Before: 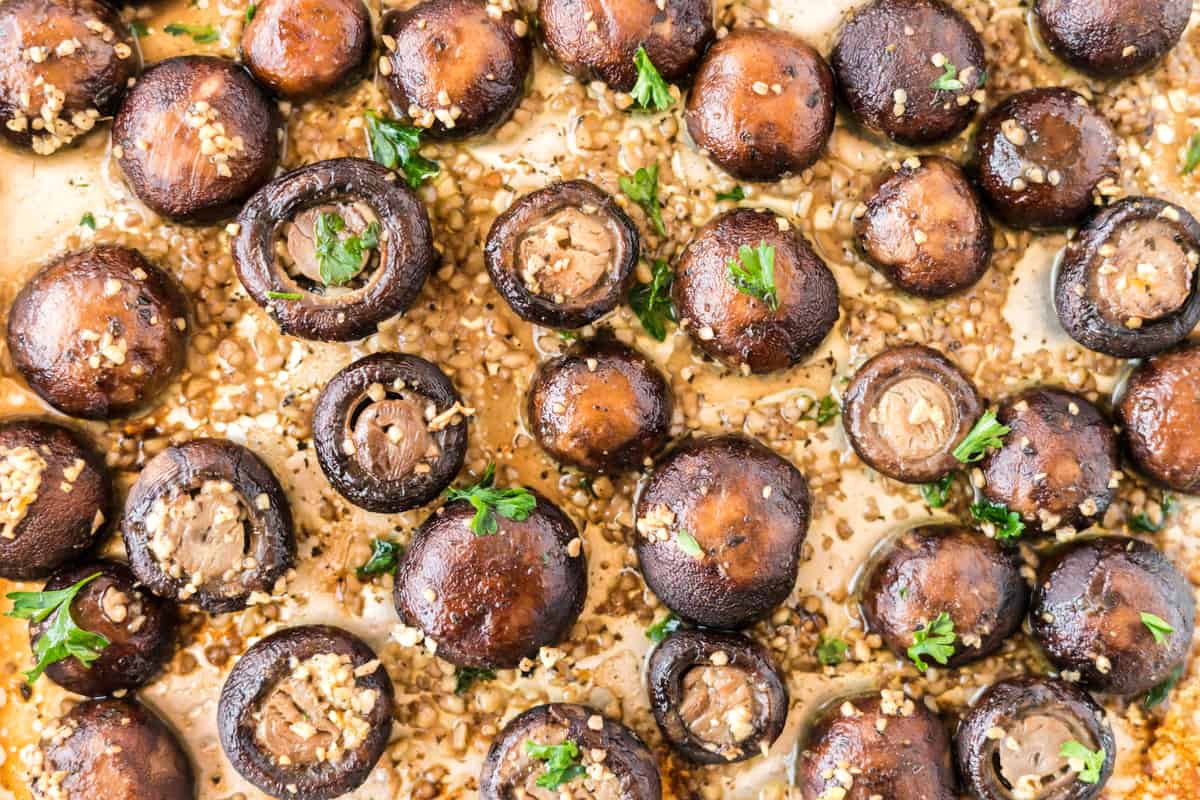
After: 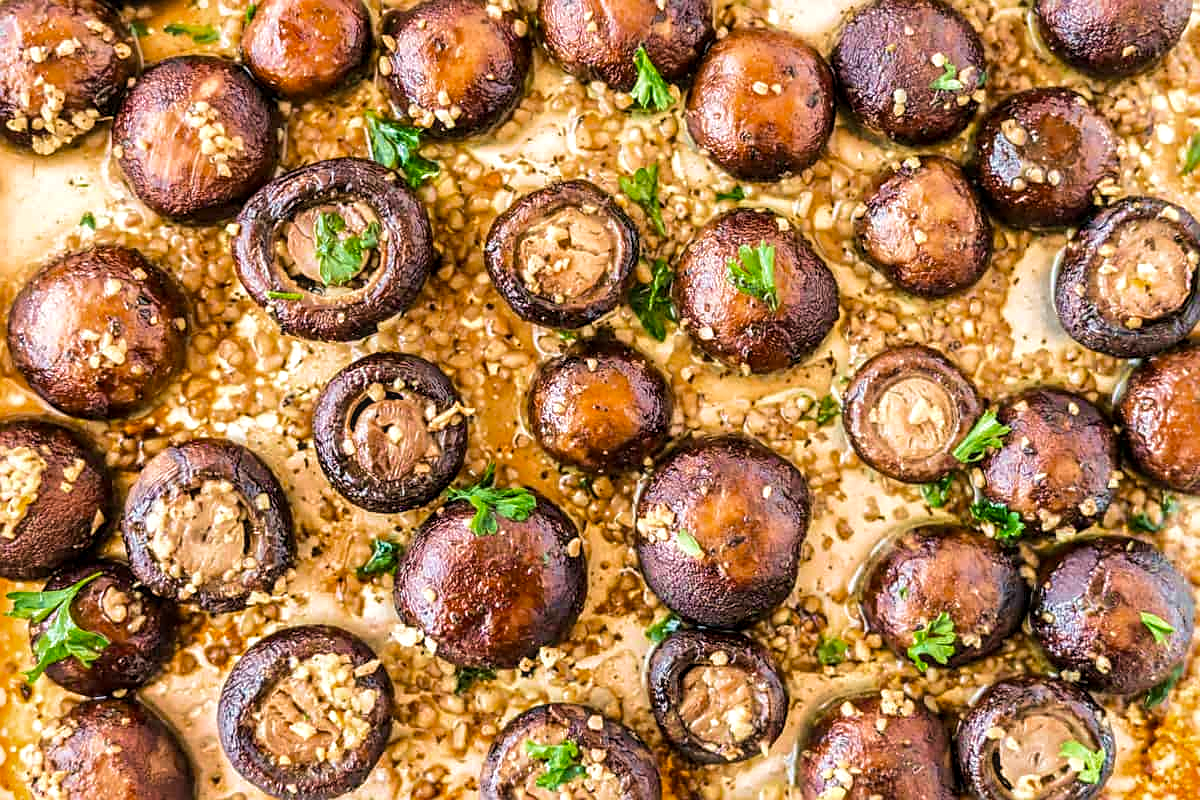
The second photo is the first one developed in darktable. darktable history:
local contrast: on, module defaults
velvia: strength 44.34%
color balance rgb: linear chroma grading › global chroma 0.449%, perceptual saturation grading › global saturation 10.127%, perceptual brilliance grading › mid-tones 9.308%, perceptual brilliance grading › shadows 14.446%, global vibrance -1.267%, saturation formula JzAzBz (2021)
sharpen: on, module defaults
